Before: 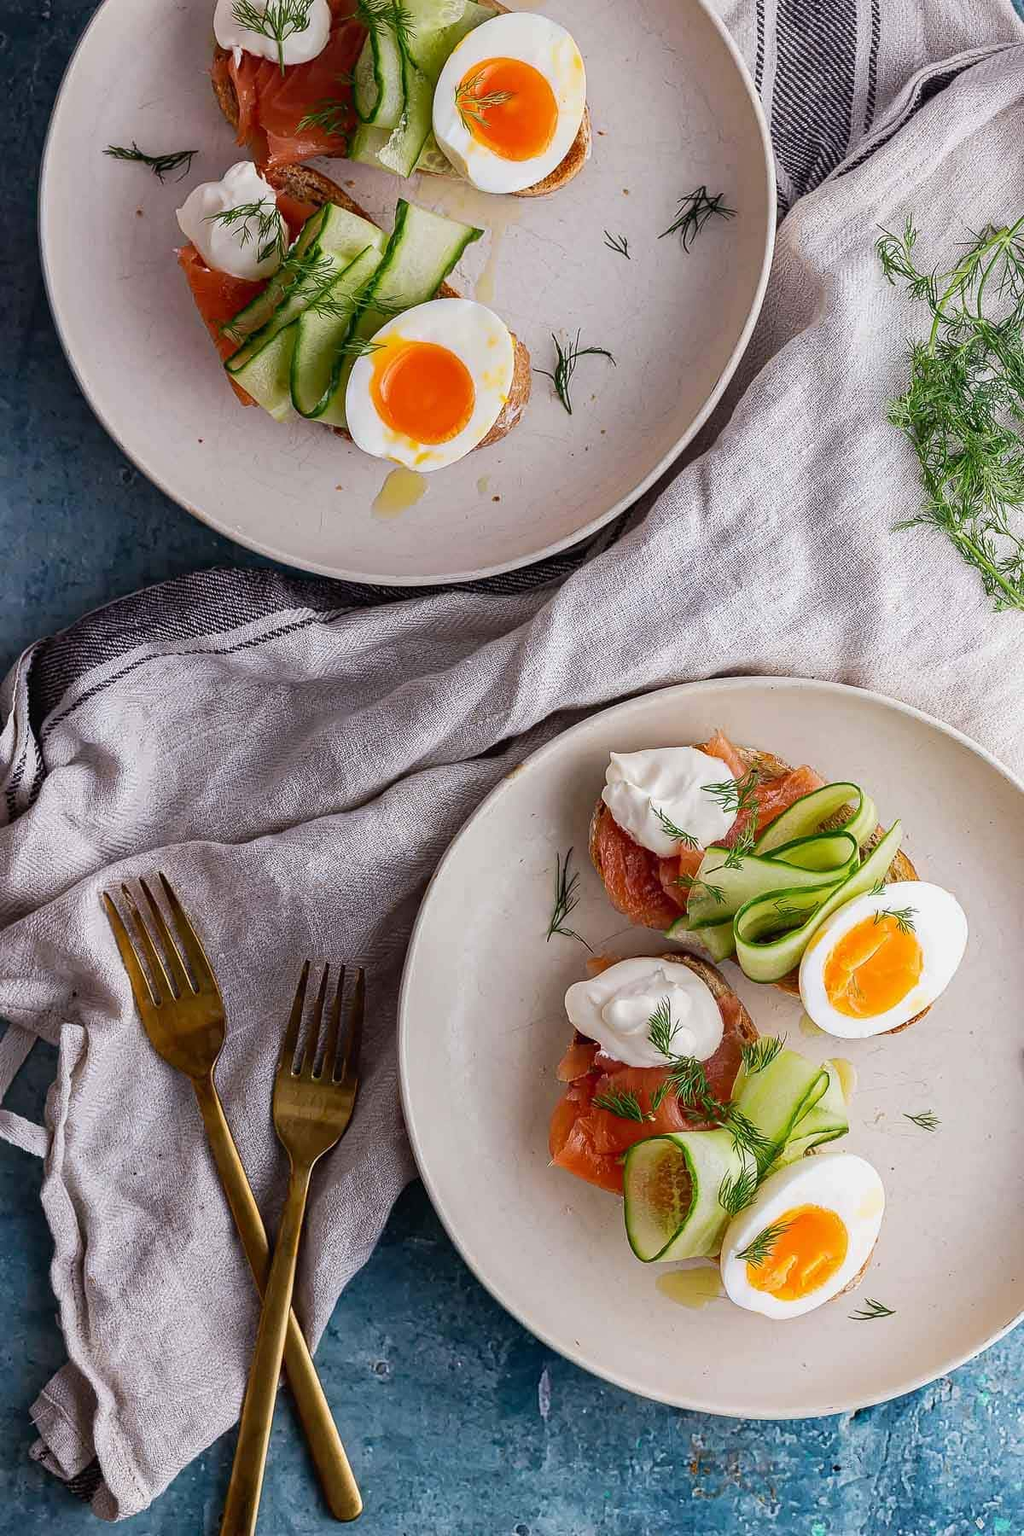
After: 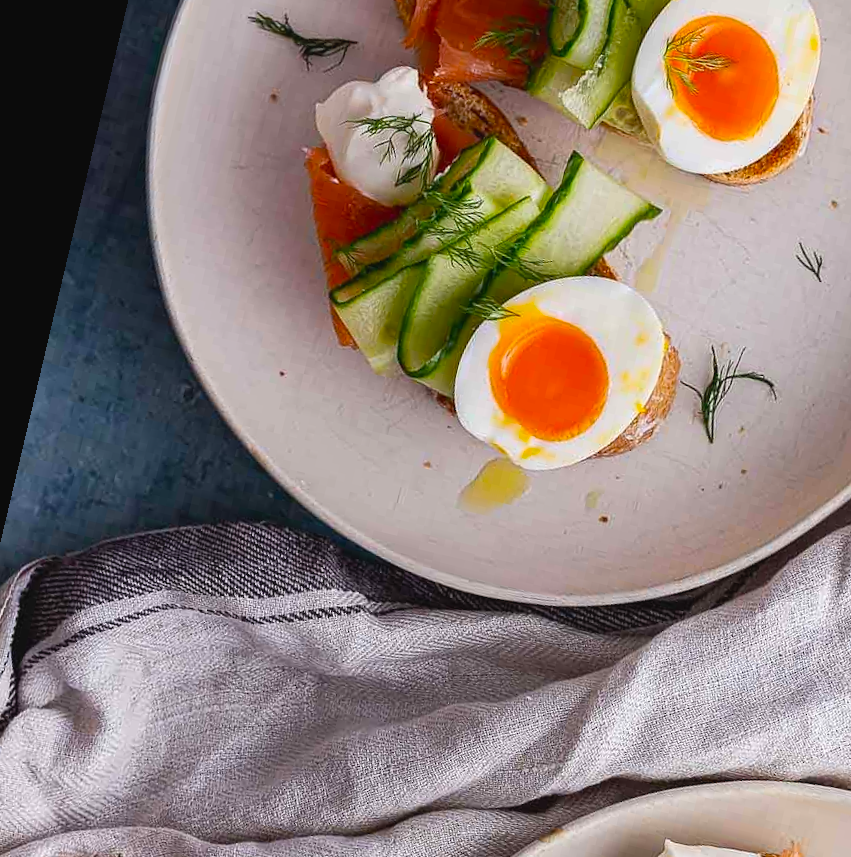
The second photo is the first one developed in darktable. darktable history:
rotate and perspective: rotation 13.27°, automatic cropping off
crop: left 15.306%, top 9.065%, right 30.789%, bottom 48.638%
contrast brightness saturation: contrast -0.08, brightness -0.04, saturation -0.11
color balance: output saturation 120%
exposure: exposure 0.258 EV, compensate highlight preservation false
